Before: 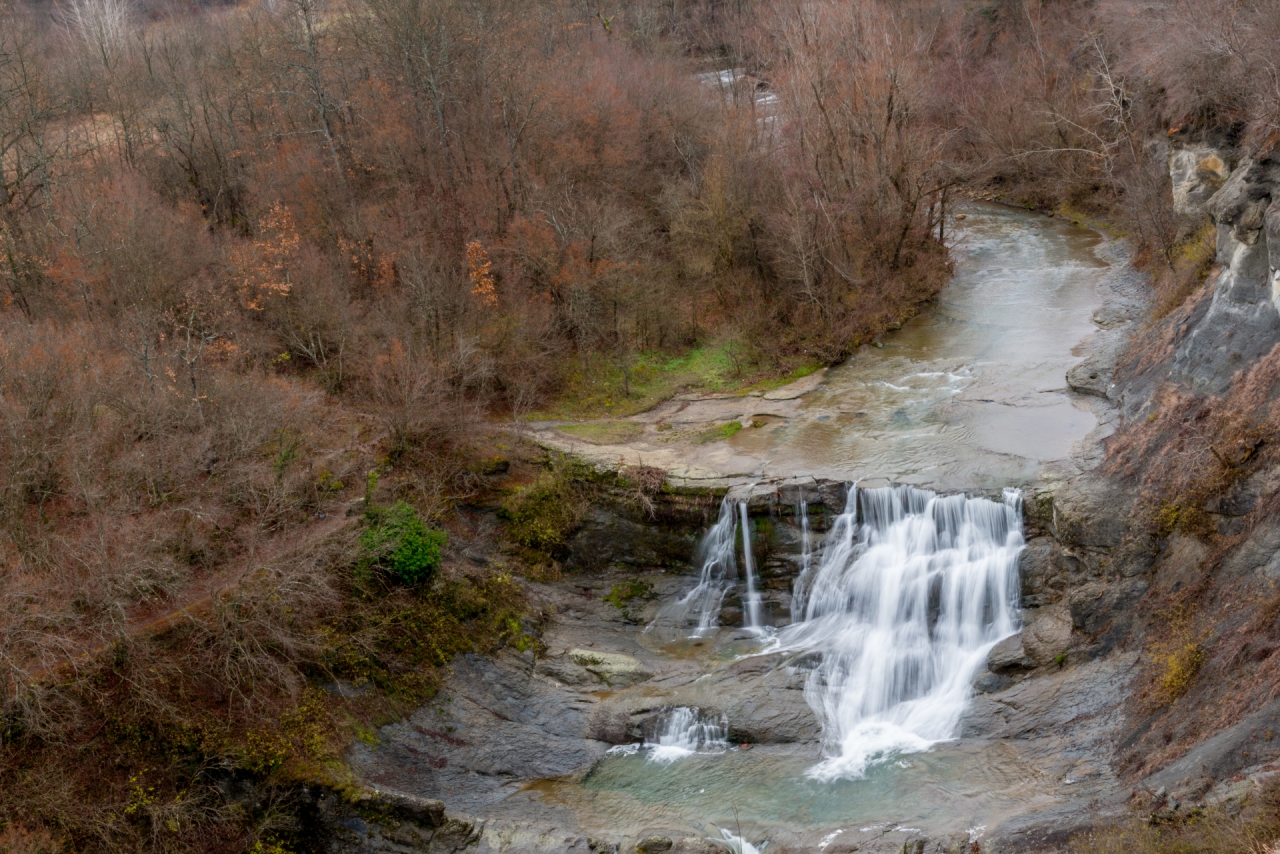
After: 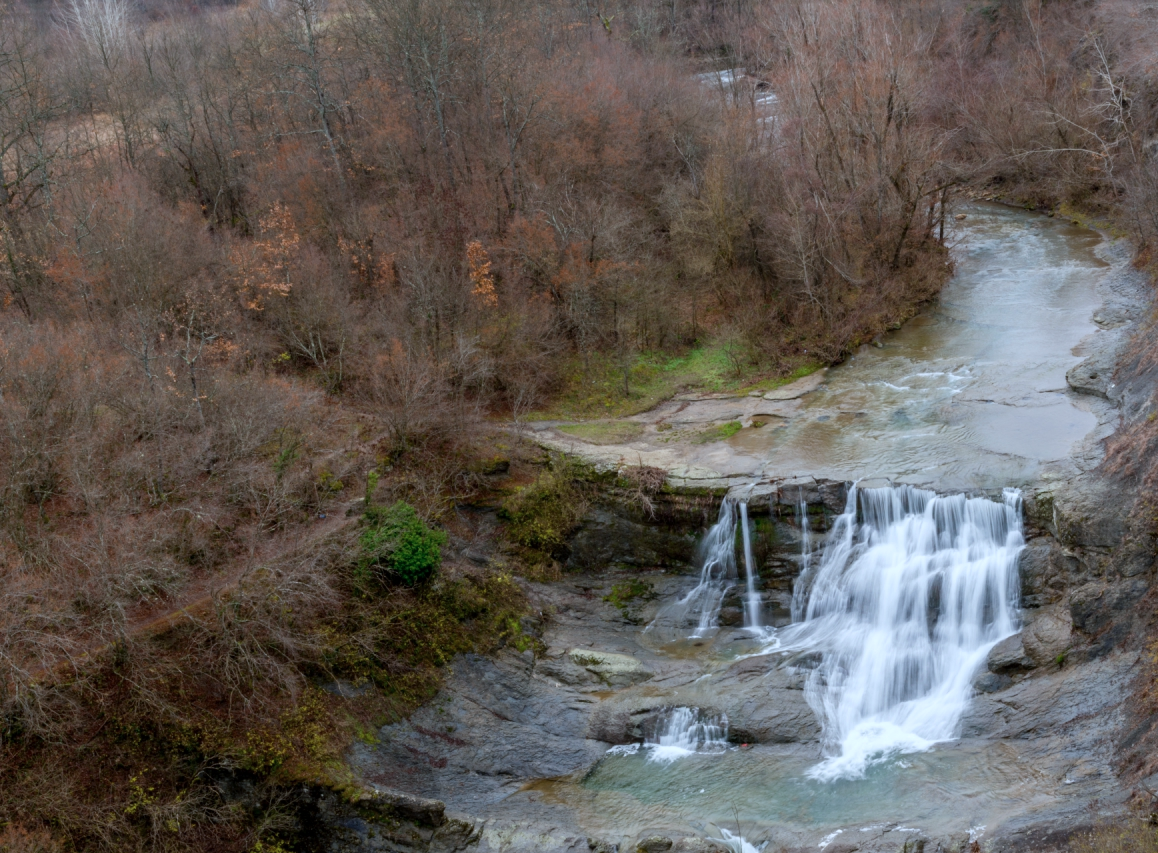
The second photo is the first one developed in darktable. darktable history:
crop: right 9.509%, bottom 0.031%
contrast brightness saturation: saturation -0.05
color calibration: illuminant custom, x 0.368, y 0.373, temperature 4330.32 K
